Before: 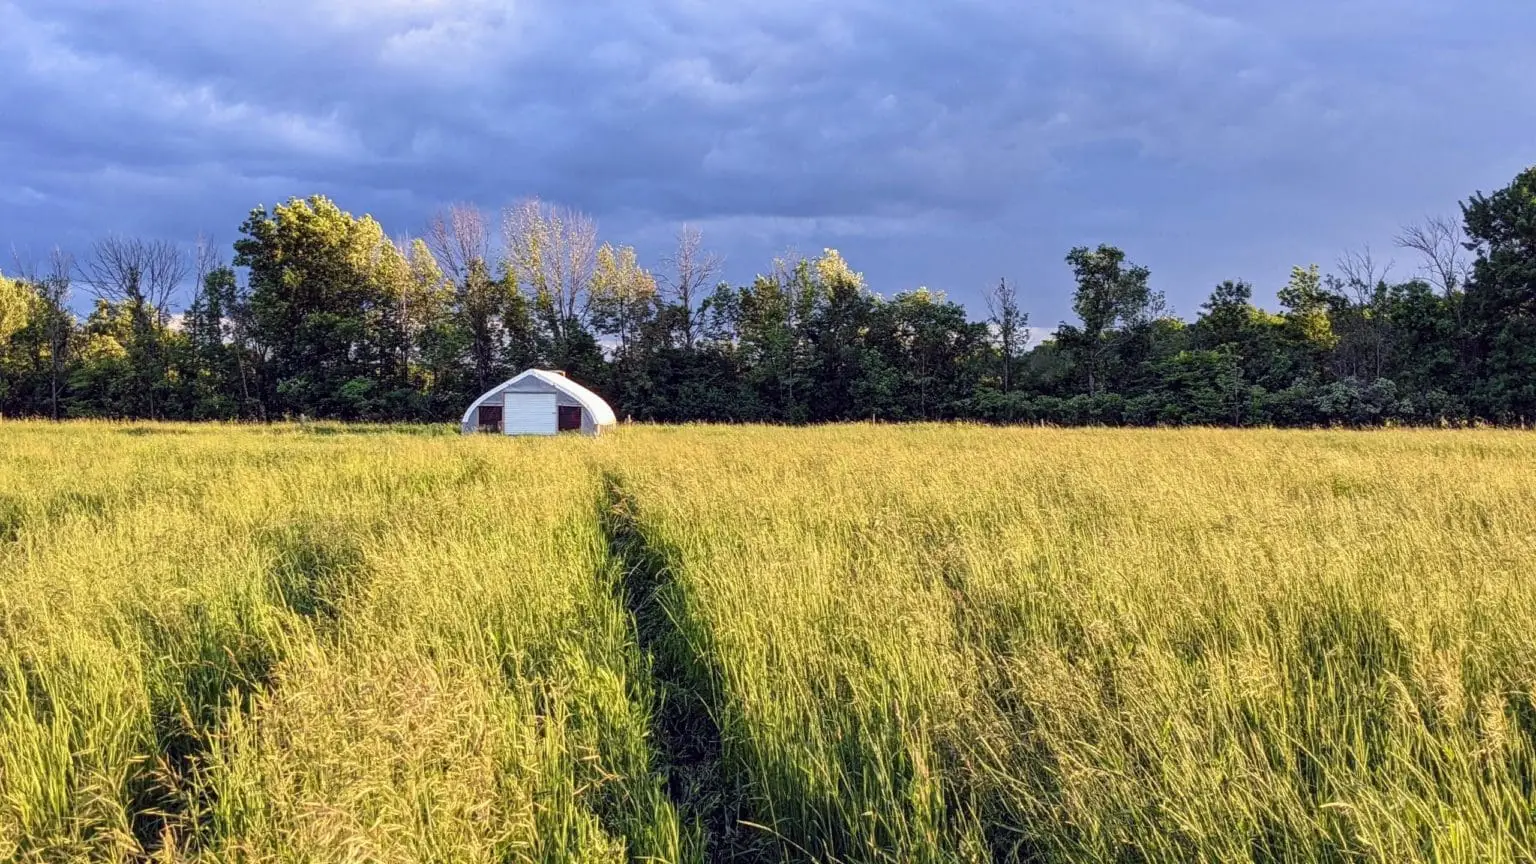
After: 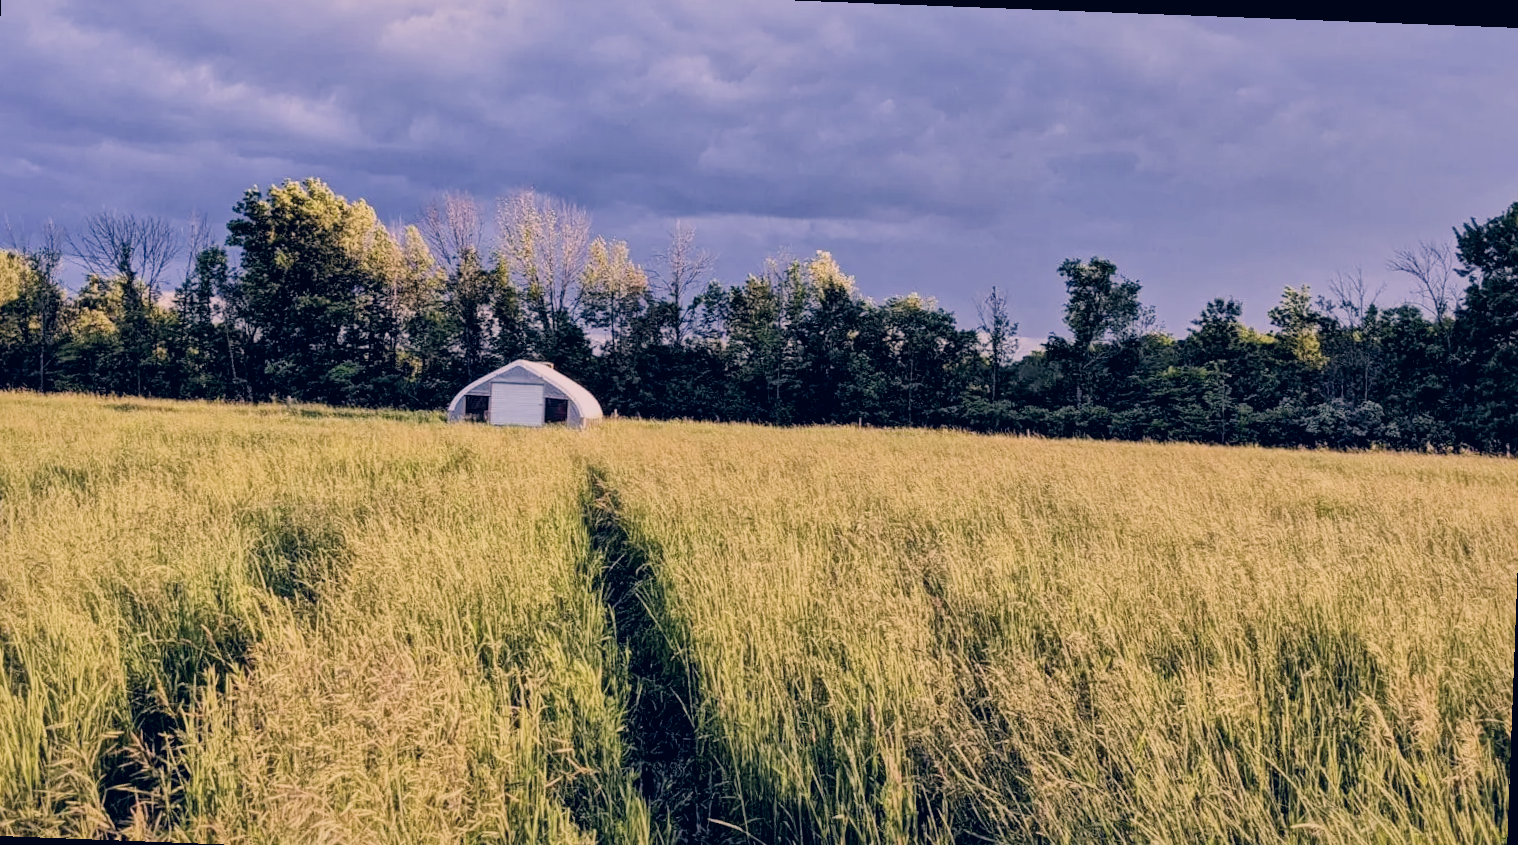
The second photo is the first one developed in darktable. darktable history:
rotate and perspective: rotation 2.17°, automatic cropping off
local contrast: mode bilateral grid, contrast 20, coarseness 50, detail 150%, midtone range 0.2
filmic rgb: black relative exposure -6.98 EV, white relative exposure 5.63 EV, hardness 2.86
color correction: highlights a* 14.46, highlights b* 5.85, shadows a* -5.53, shadows b* -15.24, saturation 0.85
crop: left 1.964%, top 3.251%, right 1.122%, bottom 4.933%
